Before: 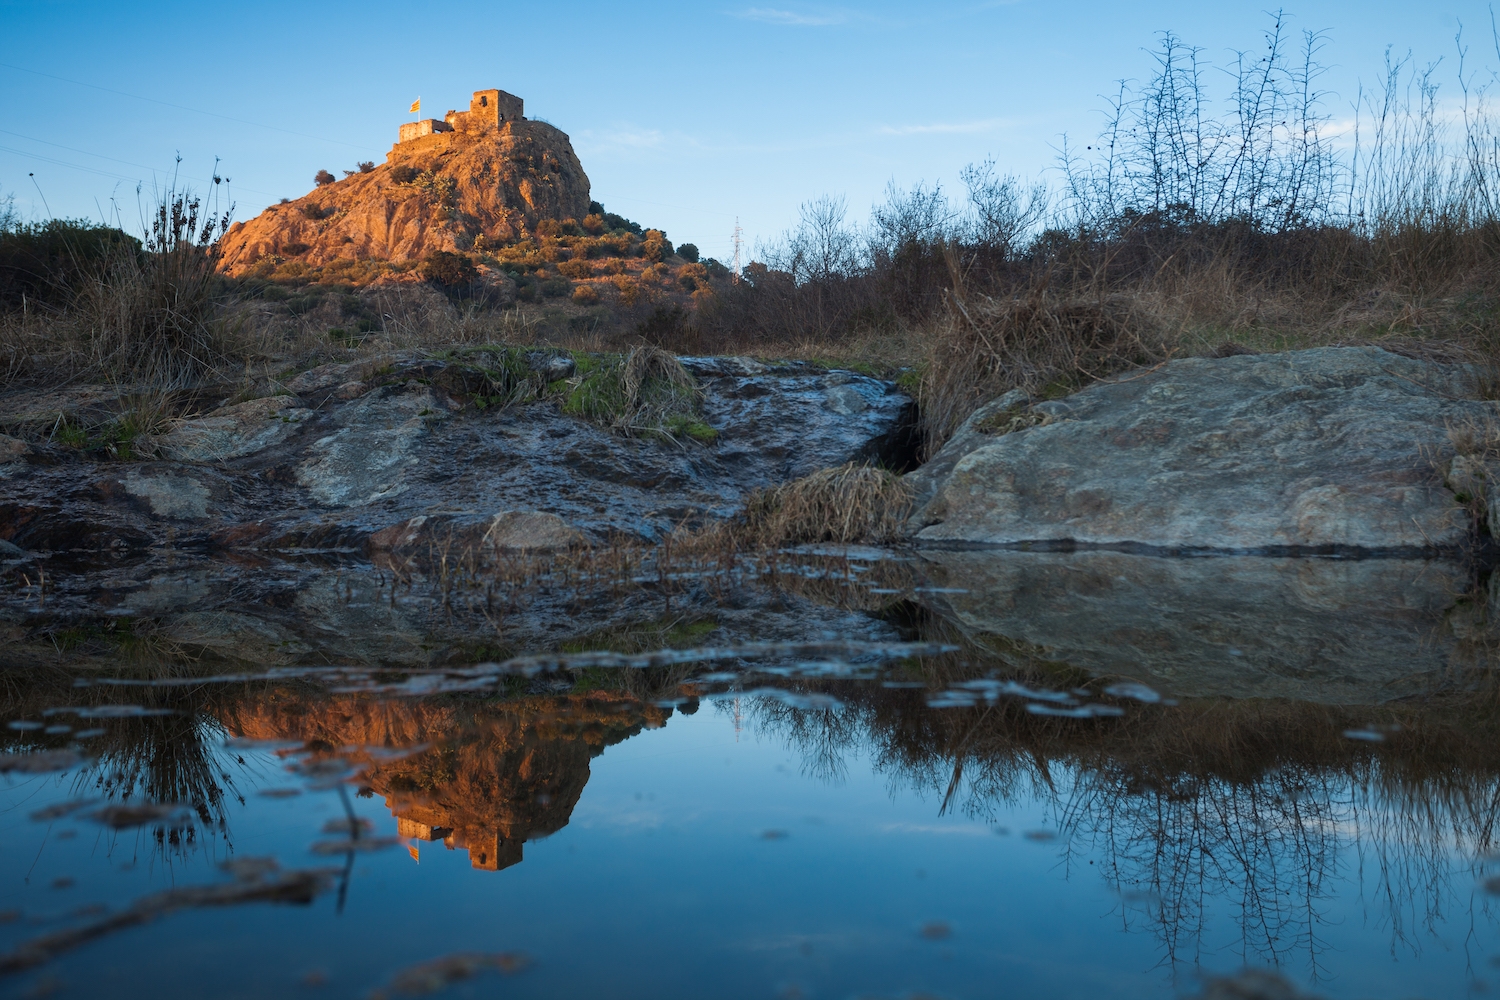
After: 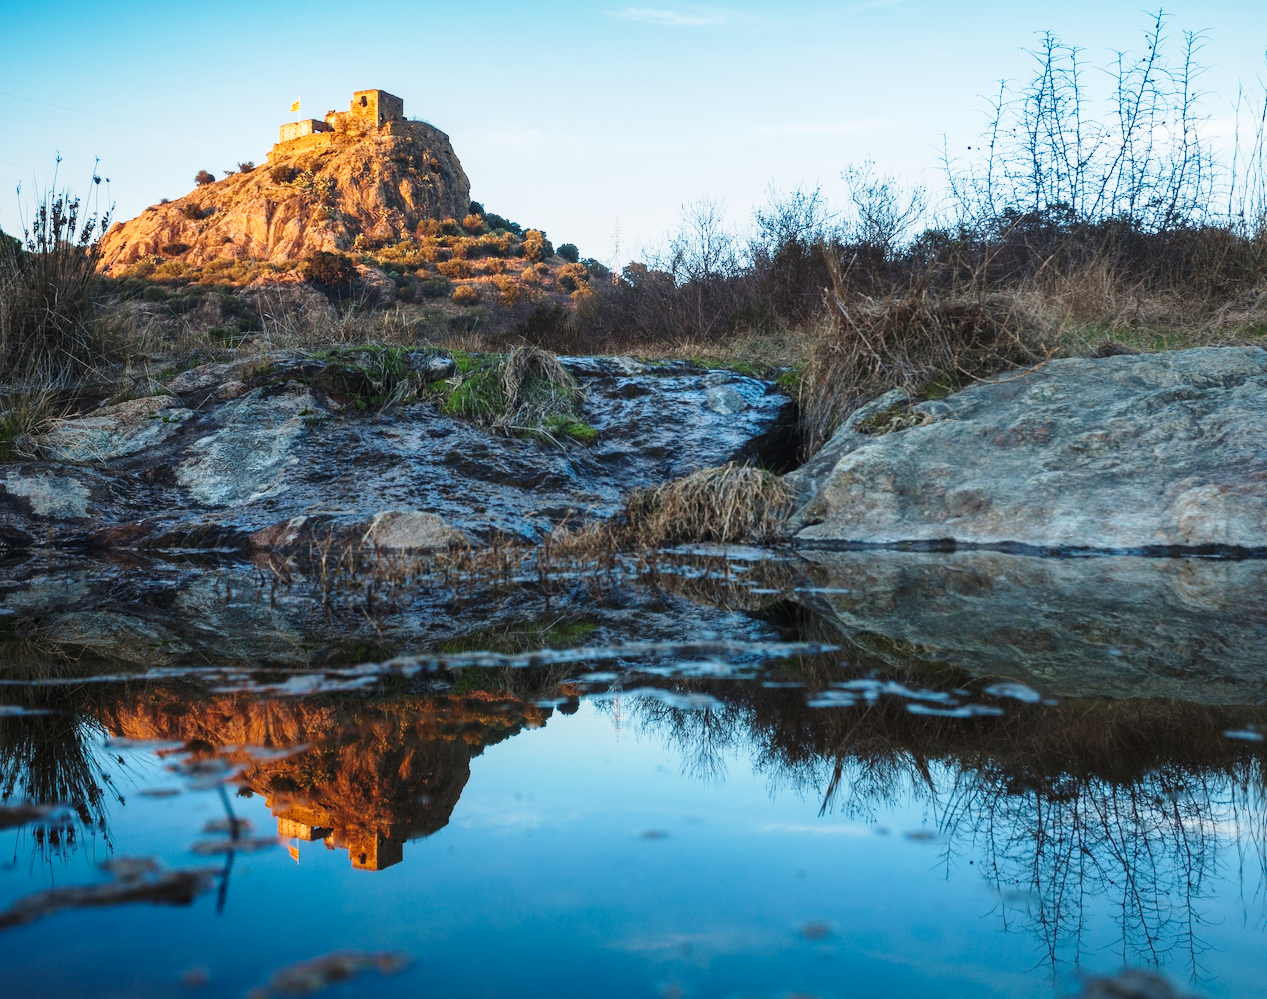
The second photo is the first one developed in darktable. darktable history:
base curve: curves: ch0 [(0, 0) (0.028, 0.03) (0.121, 0.232) (0.46, 0.748) (0.859, 0.968) (1, 1)], preserve colors none
shadows and highlights: shadows 33.37, highlights -47.66, compress 49.89%, soften with gaussian
tone equalizer: -8 EV -0.44 EV, -7 EV -0.382 EV, -6 EV -0.344 EV, -5 EV -0.223 EV, -3 EV 0.194 EV, -2 EV 0.316 EV, -1 EV 0.396 EV, +0 EV 0.387 EV, edges refinement/feathering 500, mask exposure compensation -1.57 EV, preserve details guided filter
local contrast: detail 110%
crop: left 8.036%, right 7.434%
